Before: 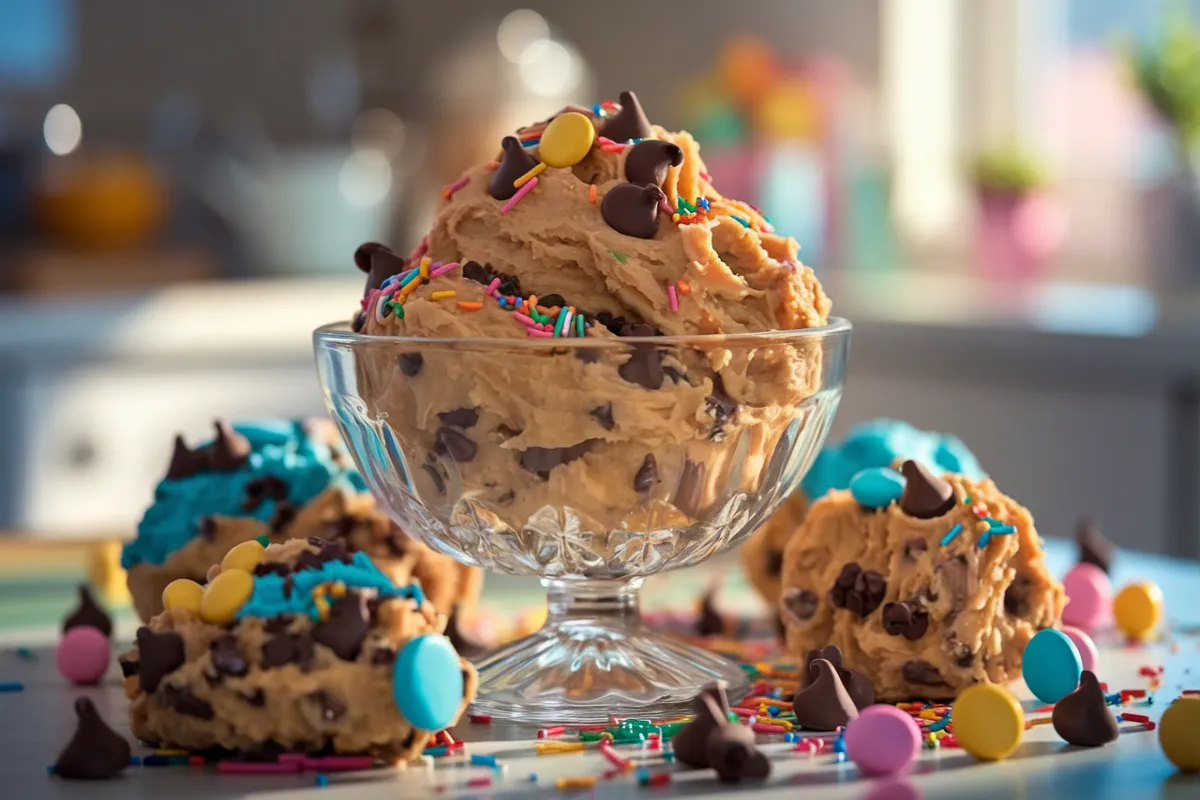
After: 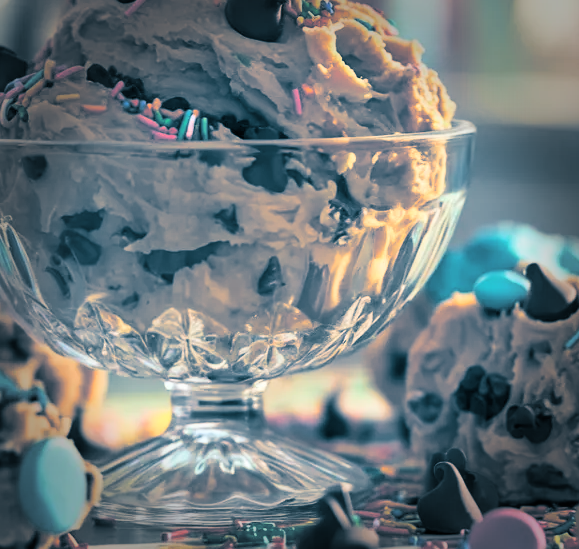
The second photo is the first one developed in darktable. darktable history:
crop: left 31.379%, top 24.658%, right 20.326%, bottom 6.628%
base curve: curves: ch0 [(0, 0) (0.666, 0.806) (1, 1)]
vignetting: fall-off start 66.7%, fall-off radius 39.74%, brightness -0.576, saturation -0.258, automatic ratio true, width/height ratio 0.671, dithering 16-bit output
split-toning: shadows › hue 212.4°, balance -70
